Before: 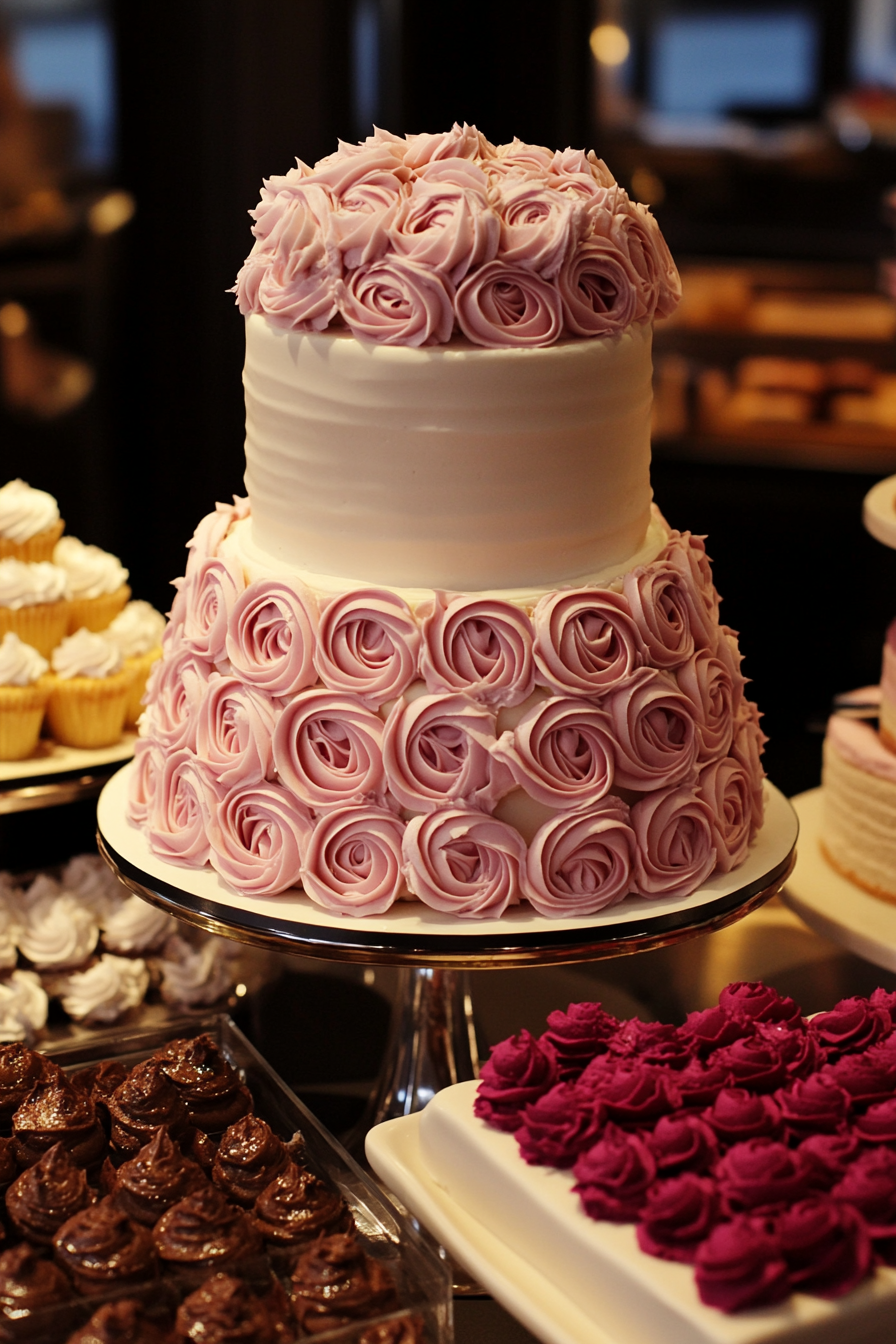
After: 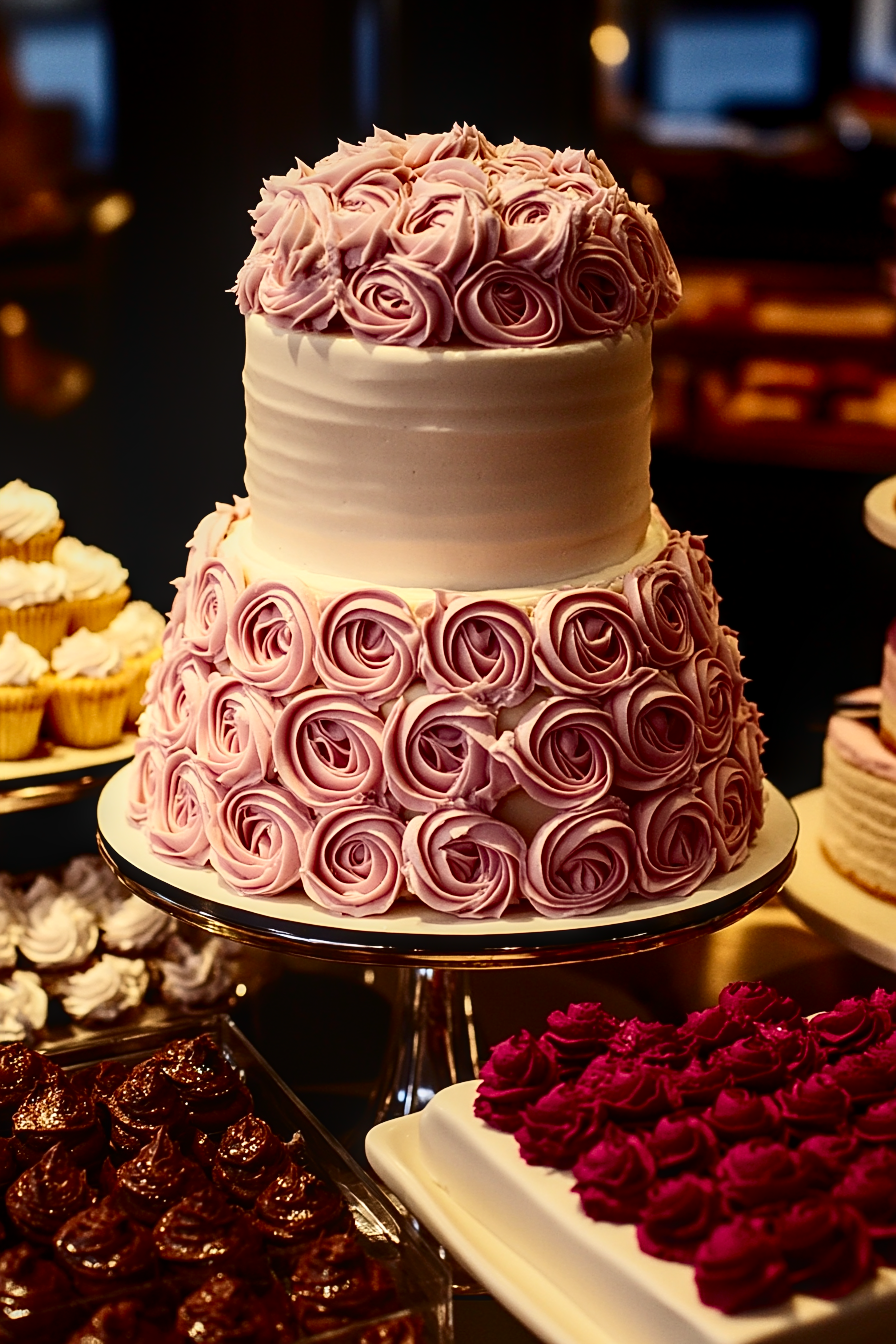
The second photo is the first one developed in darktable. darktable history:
contrast brightness saturation: contrast 0.315, brightness -0.066, saturation 0.165
sharpen: on, module defaults
local contrast: on, module defaults
